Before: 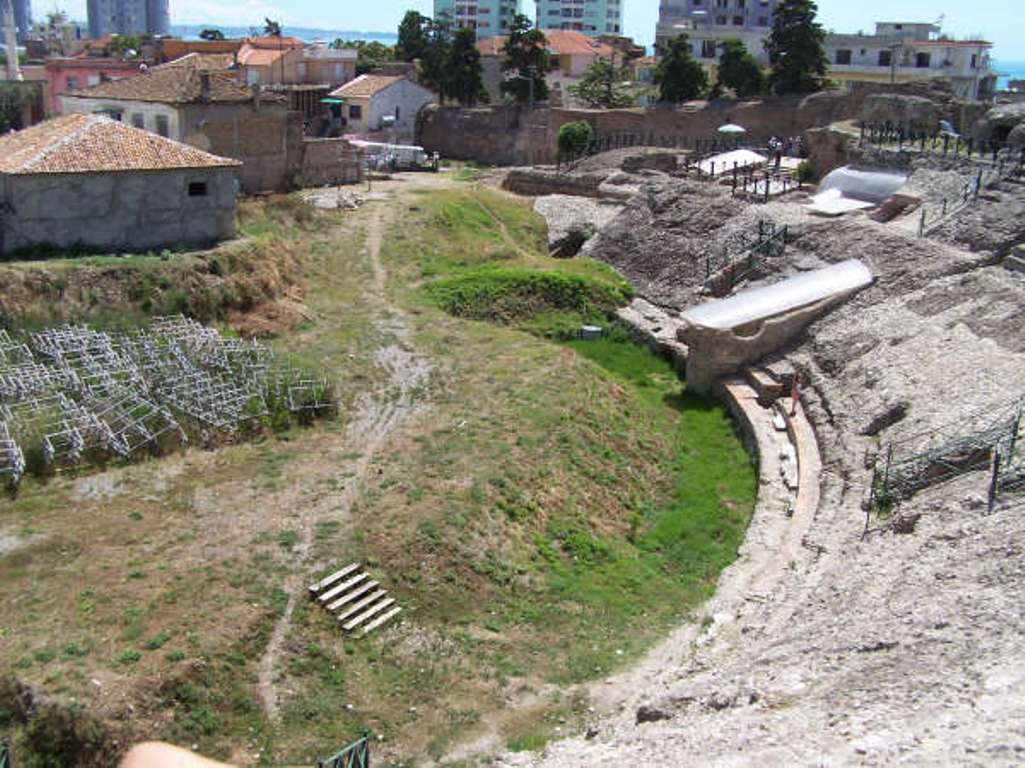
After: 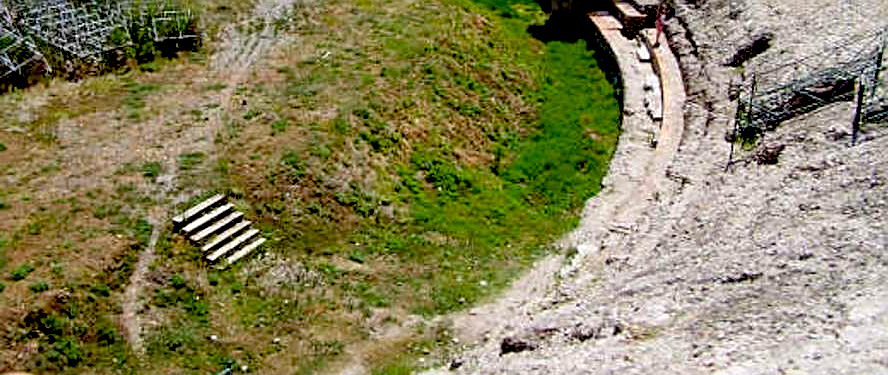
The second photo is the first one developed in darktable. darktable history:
sharpen: on, module defaults
crop and rotate: left 13.306%, top 48.129%, bottom 2.928%
color balance rgb: perceptual saturation grading › global saturation 25%, global vibrance 20%
exposure: black level correction 0.056, exposure -0.039 EV, compensate highlight preservation false
